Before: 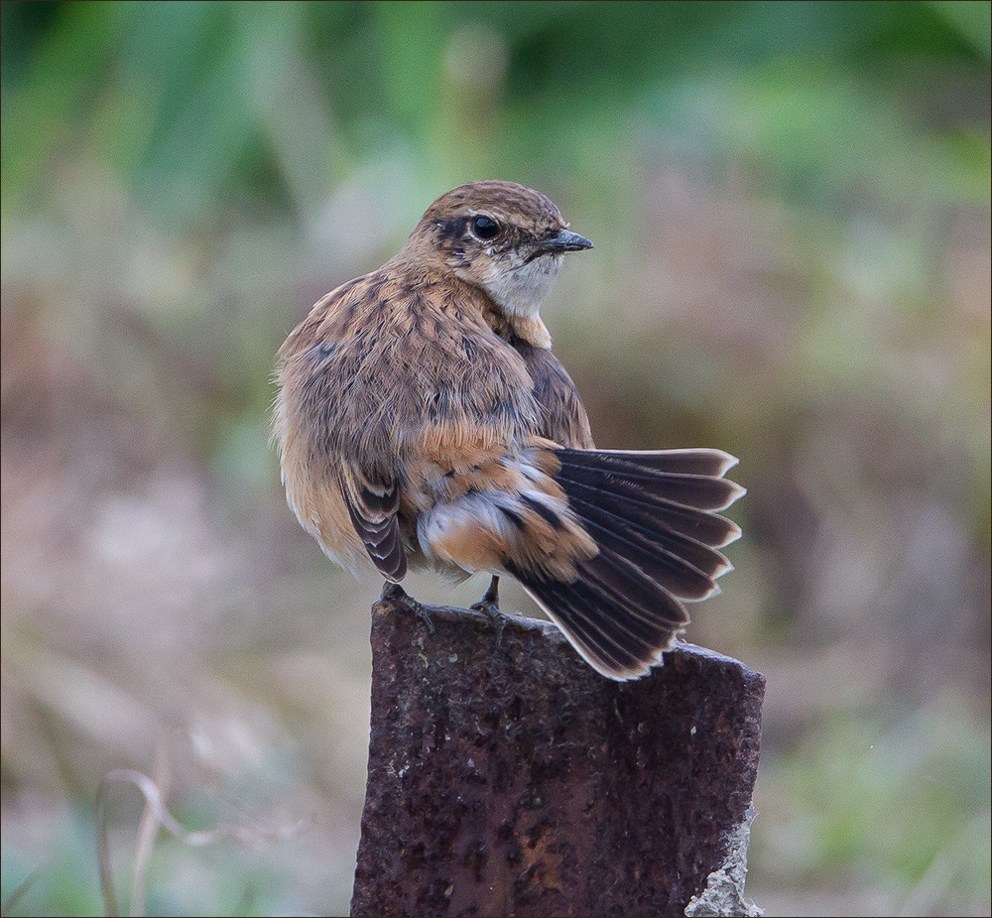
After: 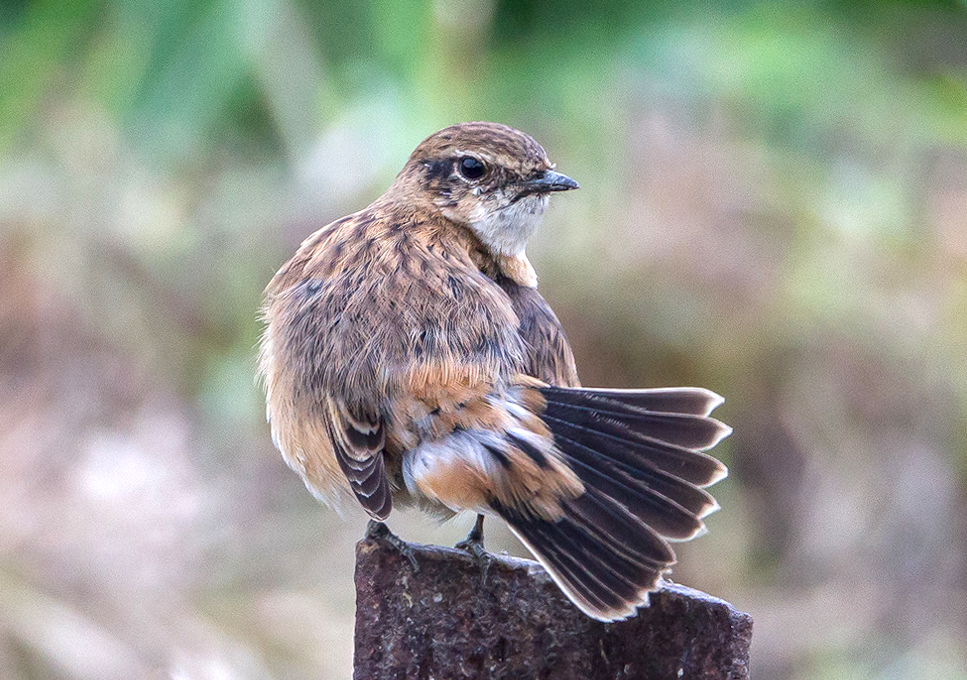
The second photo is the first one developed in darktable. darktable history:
crop: left 0.387%, top 5.469%, bottom 19.809%
exposure: black level correction 0, exposure 0.7 EV, compensate exposure bias true, compensate highlight preservation false
white balance: emerald 1
local contrast: on, module defaults
rotate and perspective: rotation 0.226°, lens shift (vertical) -0.042, crop left 0.023, crop right 0.982, crop top 0.006, crop bottom 0.994
